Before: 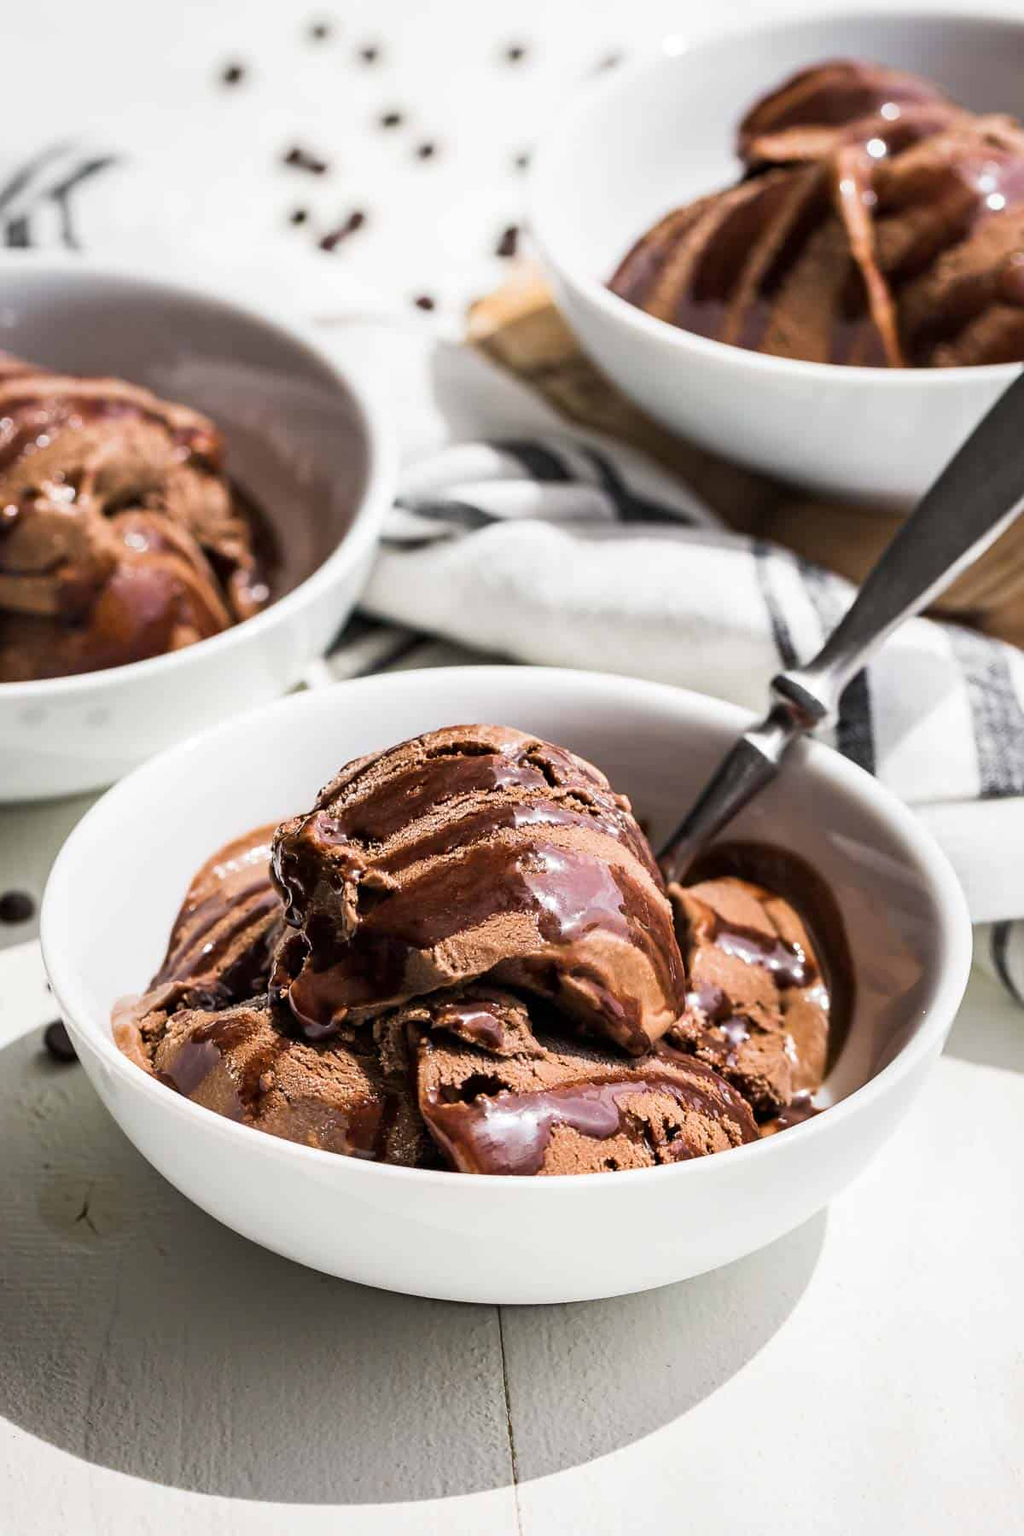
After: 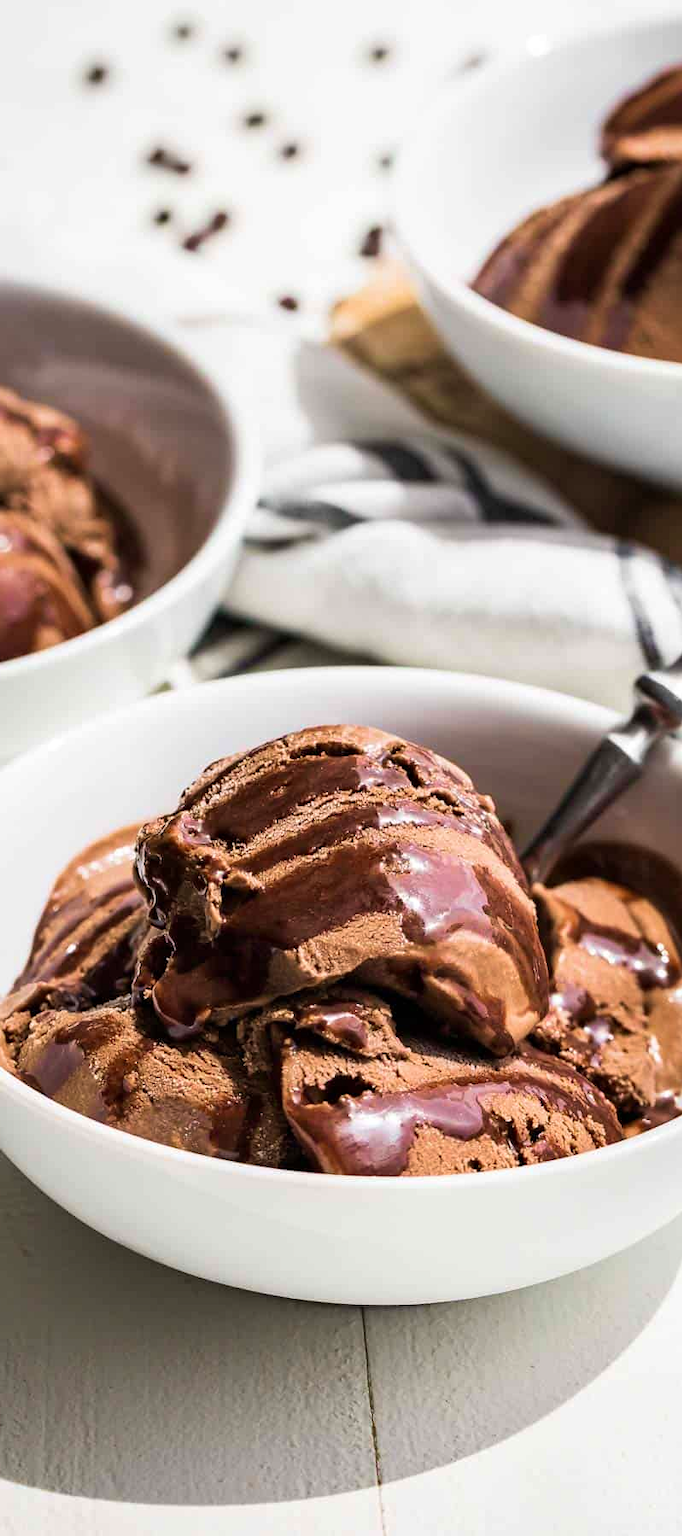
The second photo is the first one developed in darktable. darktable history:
velvia: strength 28.46%
crop and rotate: left 13.362%, right 20.034%
